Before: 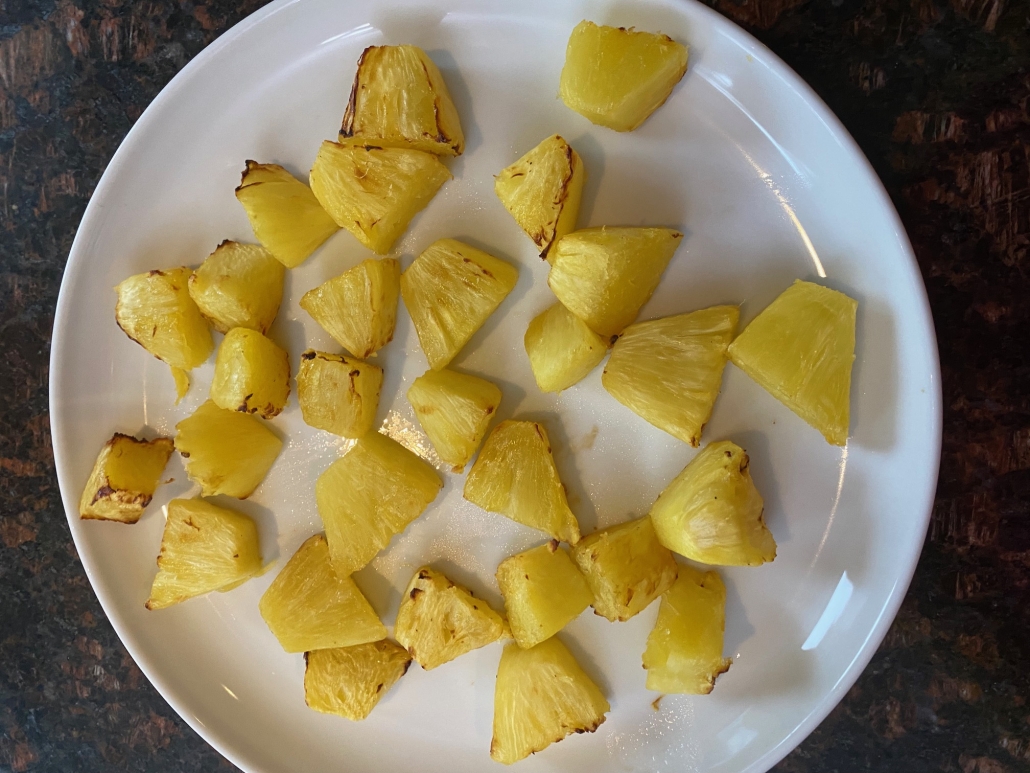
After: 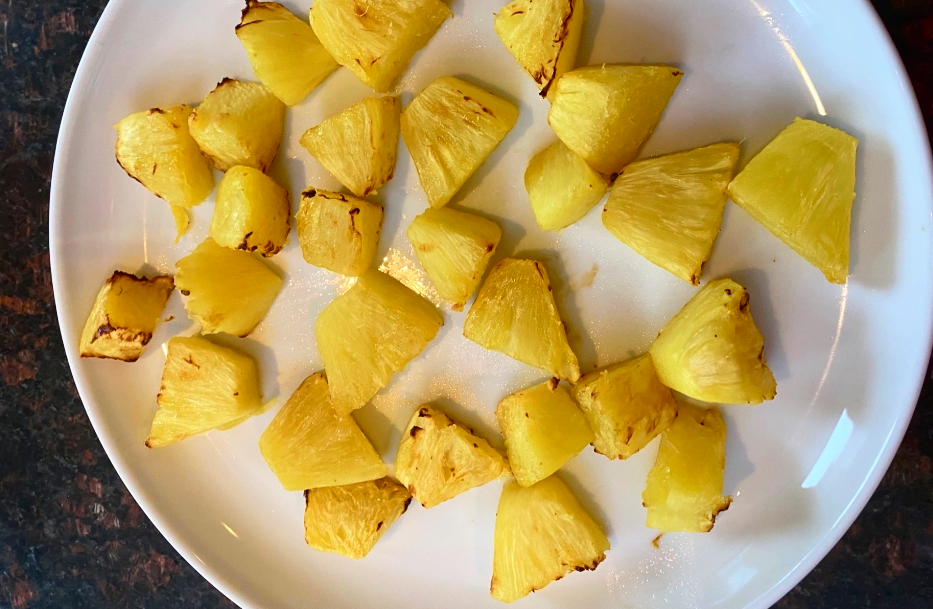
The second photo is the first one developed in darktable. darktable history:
crop: top 20.96%, right 9.345%, bottom 0.215%
exposure: exposure 0.152 EV, compensate highlight preservation false
tone curve: curves: ch0 [(0, 0) (0.126, 0.061) (0.338, 0.285) (0.494, 0.518) (0.703, 0.762) (1, 1)]; ch1 [(0, 0) (0.389, 0.313) (0.457, 0.442) (0.5, 0.501) (0.55, 0.578) (1, 1)]; ch2 [(0, 0) (0.44, 0.424) (0.501, 0.499) (0.557, 0.564) (0.613, 0.67) (0.707, 0.746) (1, 1)], color space Lab, independent channels, preserve colors none
